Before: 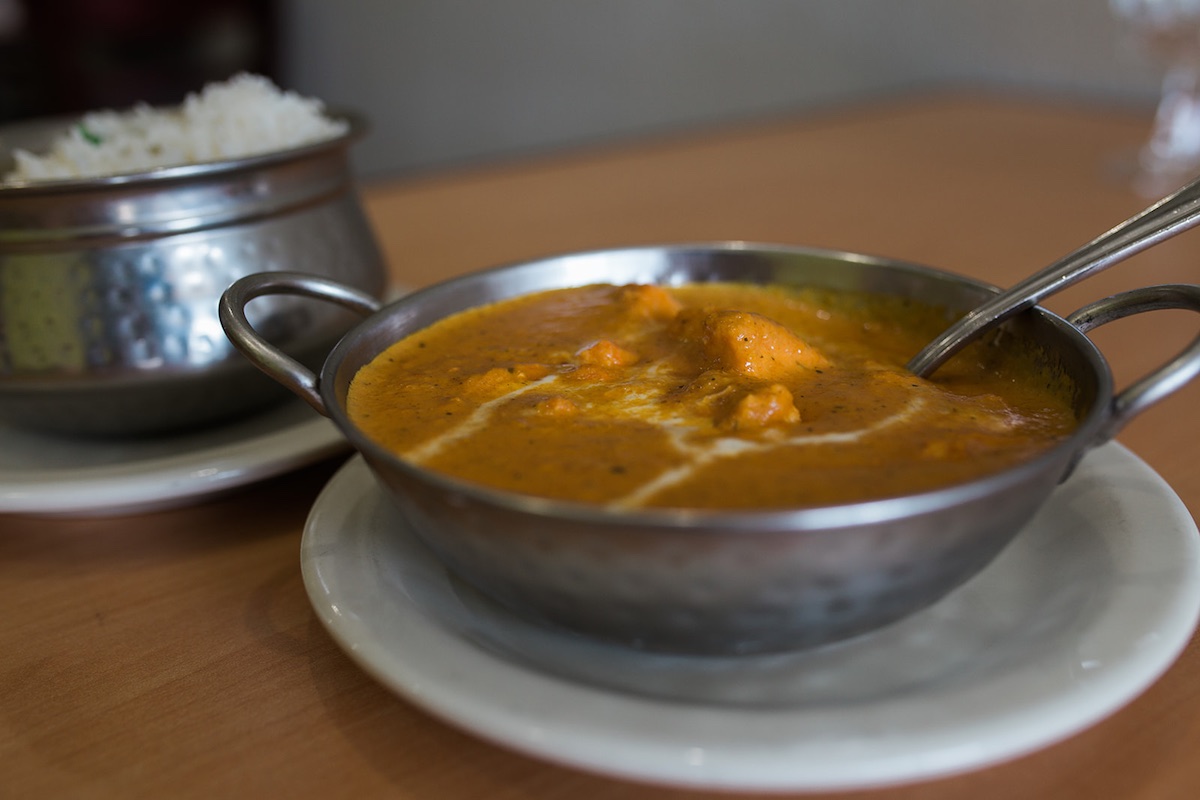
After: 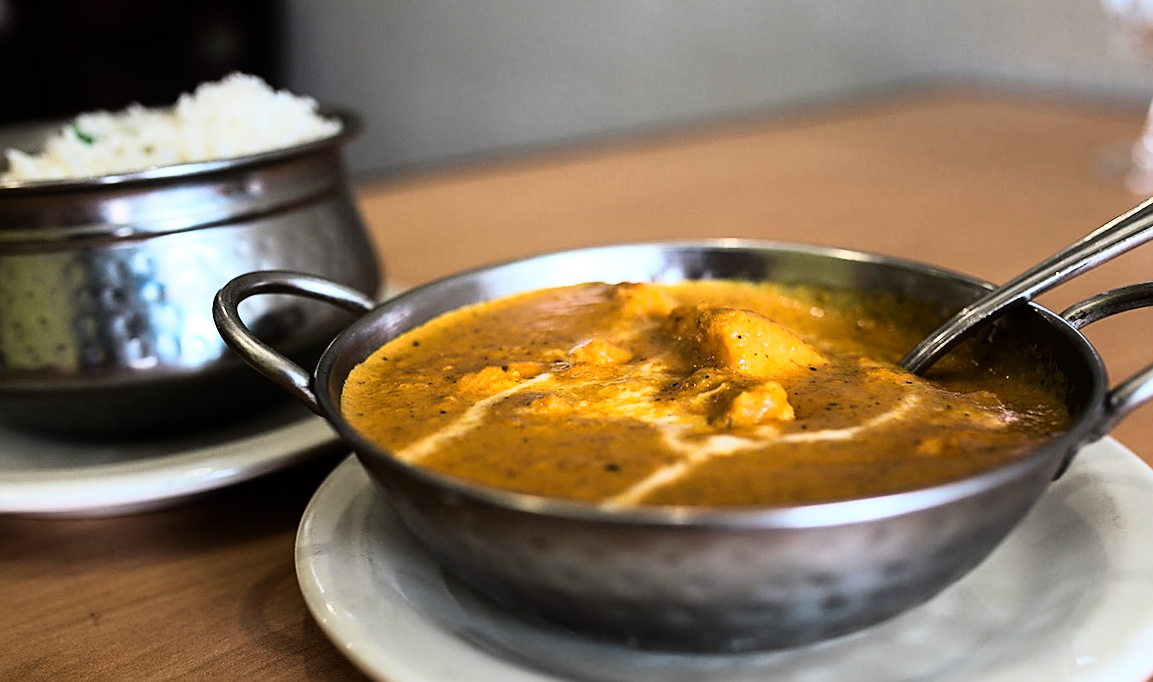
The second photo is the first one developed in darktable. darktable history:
rgb curve: curves: ch0 [(0, 0) (0.21, 0.15) (0.24, 0.21) (0.5, 0.75) (0.75, 0.96) (0.89, 0.99) (1, 1)]; ch1 [(0, 0.02) (0.21, 0.13) (0.25, 0.2) (0.5, 0.67) (0.75, 0.9) (0.89, 0.97) (1, 1)]; ch2 [(0, 0.02) (0.21, 0.13) (0.25, 0.2) (0.5, 0.67) (0.75, 0.9) (0.89, 0.97) (1, 1)], compensate middle gray true
crop and rotate: angle 0.2°, left 0.275%, right 3.127%, bottom 14.18%
sharpen: on, module defaults
